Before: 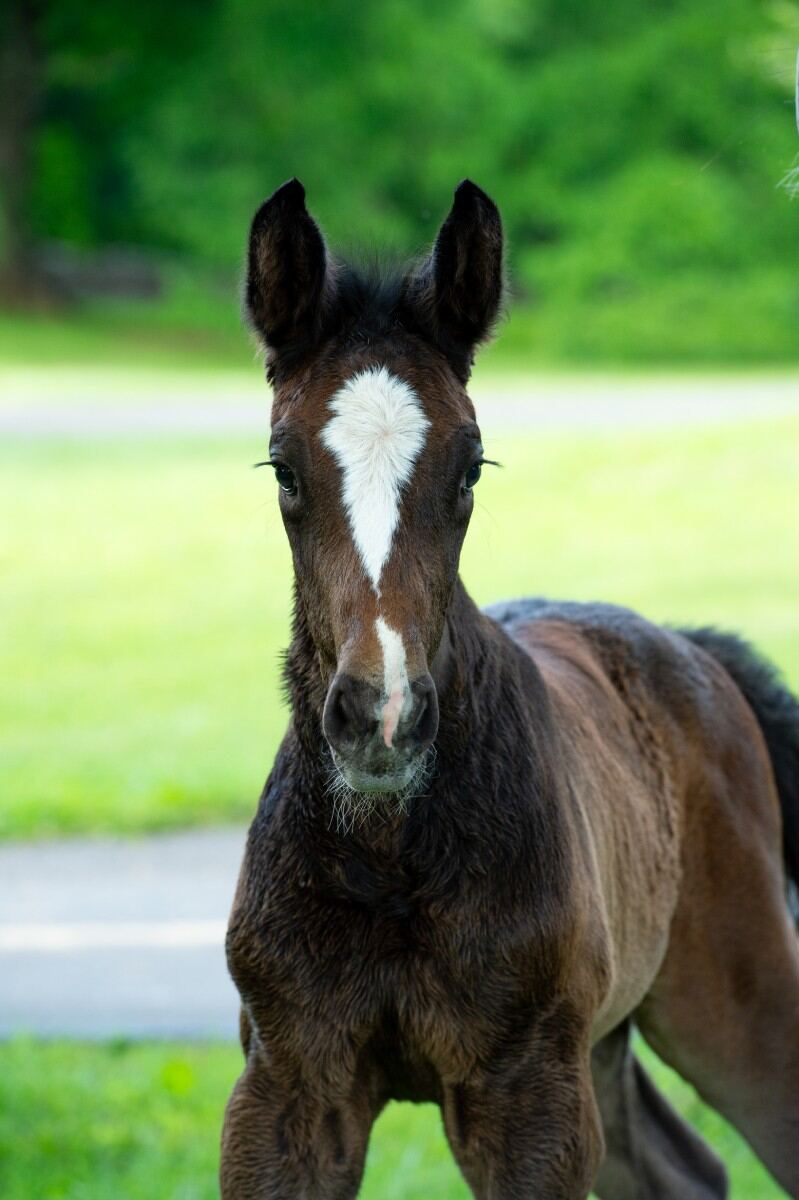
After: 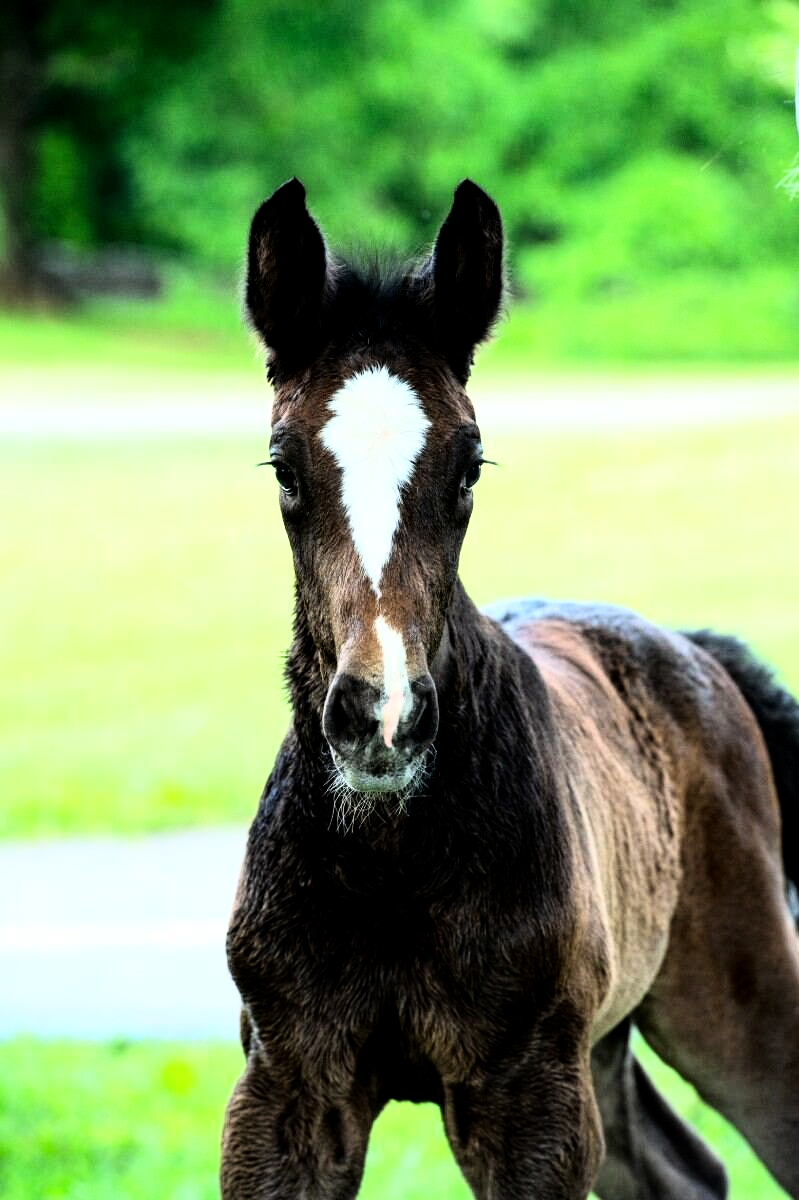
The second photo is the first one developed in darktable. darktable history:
local contrast: highlights 100%, shadows 100%, detail 120%, midtone range 0.2
rgb curve: curves: ch0 [(0, 0) (0.21, 0.15) (0.24, 0.21) (0.5, 0.75) (0.75, 0.96) (0.89, 0.99) (1, 1)]; ch1 [(0, 0.02) (0.21, 0.13) (0.25, 0.2) (0.5, 0.67) (0.75, 0.9) (0.89, 0.97) (1, 1)]; ch2 [(0, 0.02) (0.21, 0.13) (0.25, 0.2) (0.5, 0.67) (0.75, 0.9) (0.89, 0.97) (1, 1)], compensate middle gray true
